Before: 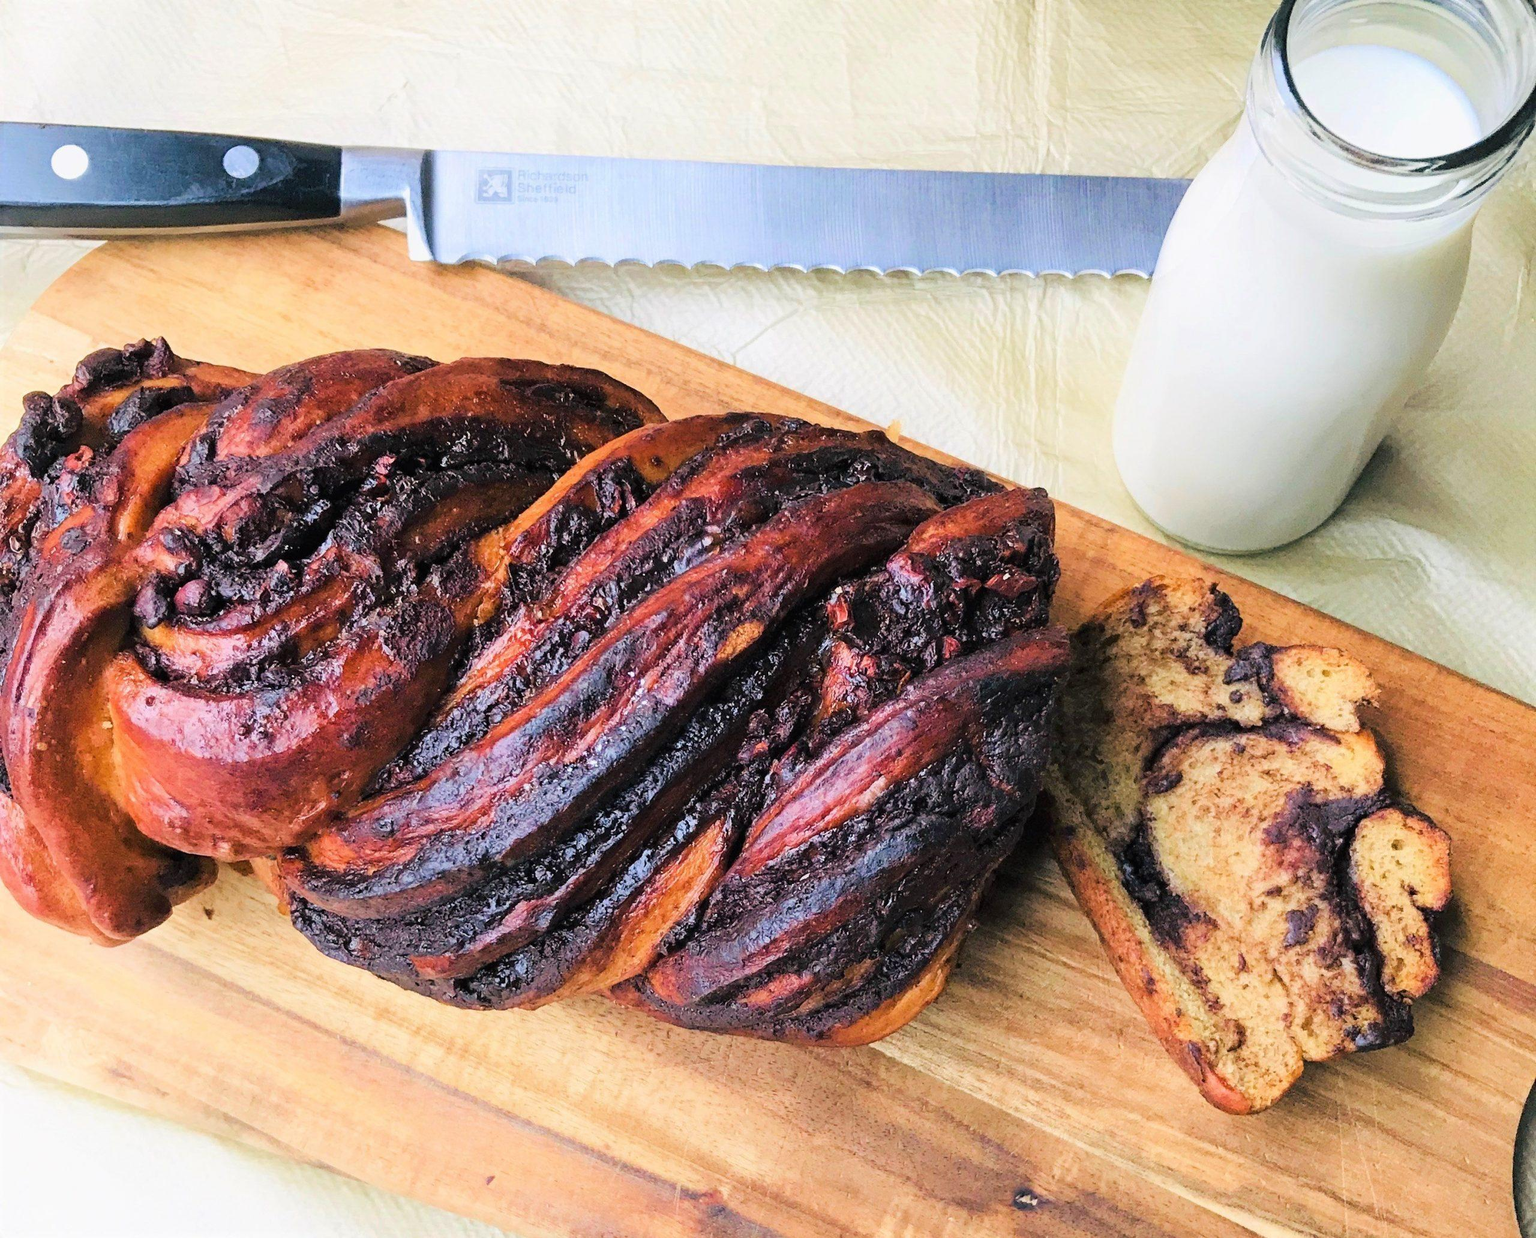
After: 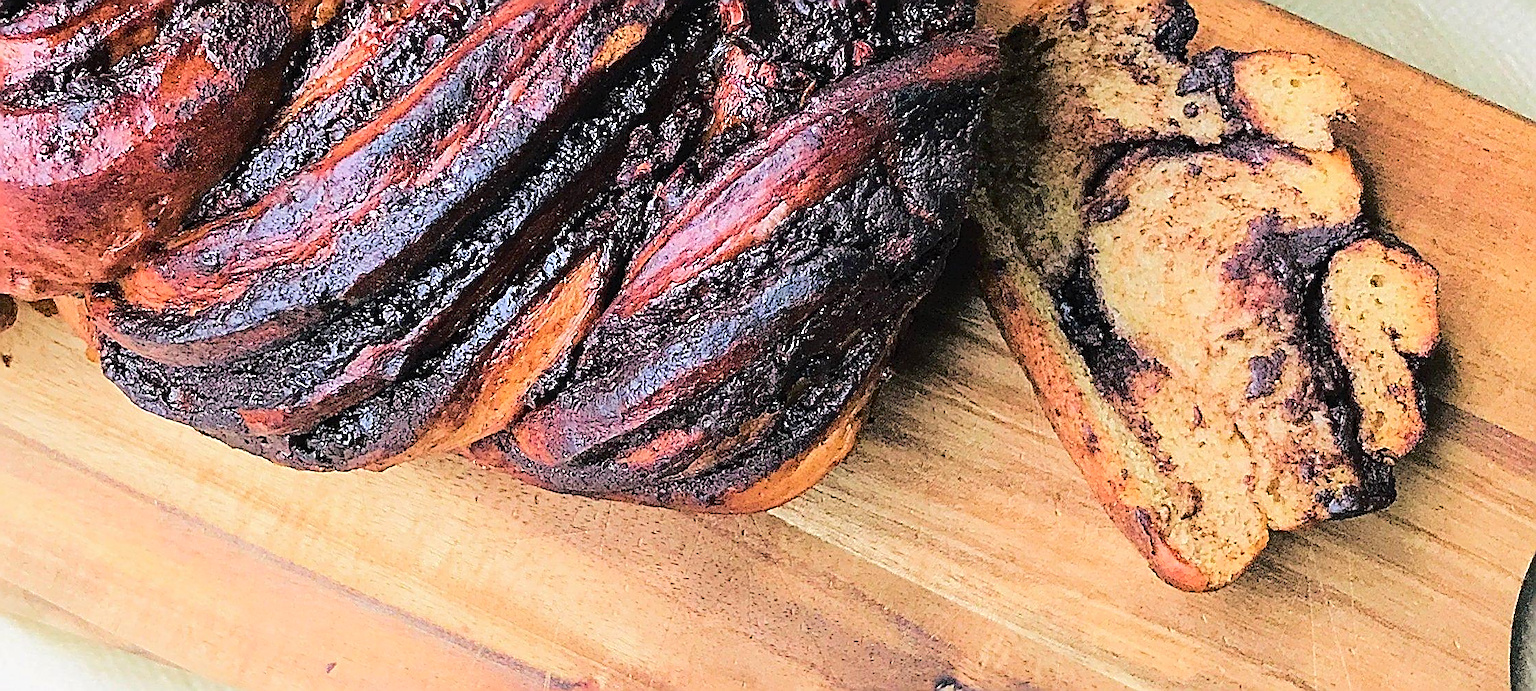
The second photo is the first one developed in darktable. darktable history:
crop and rotate: left 13.265%, top 48.617%, bottom 2.931%
sharpen: amount 1.874
tone curve: curves: ch0 [(0, 0) (0.003, 0.026) (0.011, 0.03) (0.025, 0.038) (0.044, 0.046) (0.069, 0.055) (0.1, 0.075) (0.136, 0.114) (0.177, 0.158) (0.224, 0.215) (0.277, 0.296) (0.335, 0.386) (0.399, 0.479) (0.468, 0.568) (0.543, 0.637) (0.623, 0.707) (0.709, 0.773) (0.801, 0.834) (0.898, 0.896) (1, 1)], color space Lab, independent channels, preserve colors none
